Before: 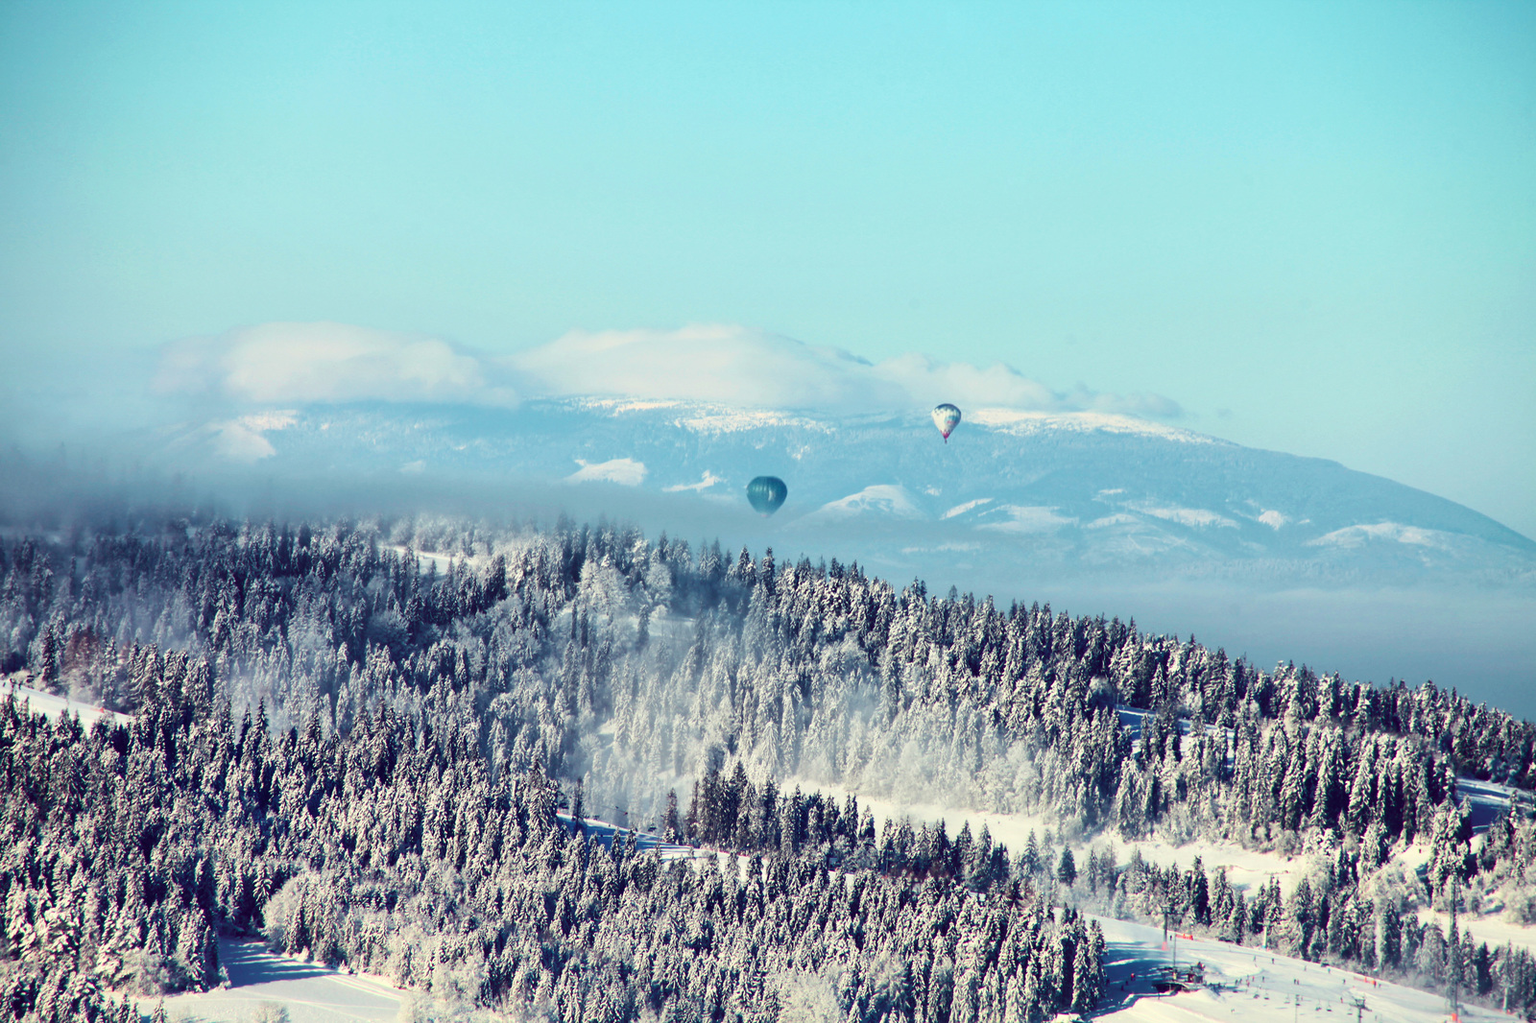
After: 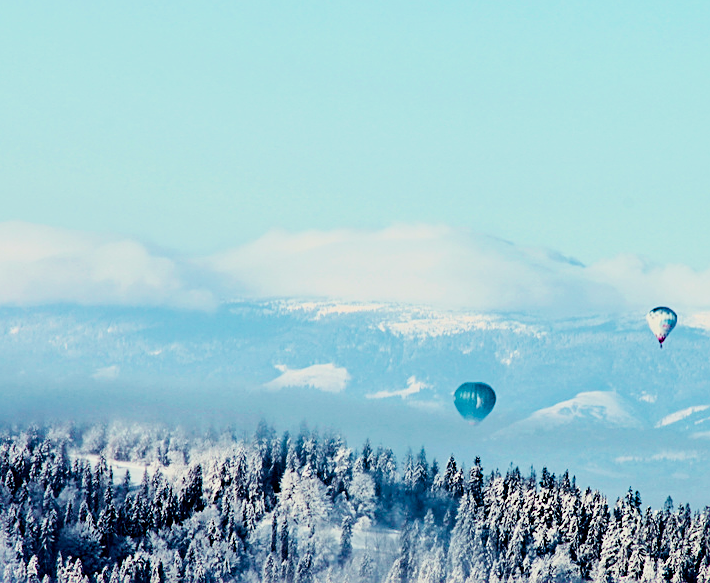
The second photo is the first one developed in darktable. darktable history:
tone equalizer: -8 EV -0.769 EV, -7 EV -0.68 EV, -6 EV -0.607 EV, -5 EV -0.393 EV, -3 EV 0.368 EV, -2 EV 0.6 EV, -1 EV 0.682 EV, +0 EV 0.752 EV, edges refinement/feathering 500, mask exposure compensation -1.57 EV, preserve details no
crop: left 20.275%, top 10.764%, right 35.348%, bottom 34.457%
filmic rgb: middle gray luminance 29.14%, black relative exposure -10.22 EV, white relative exposure 5.49 EV, target black luminance 0%, hardness 3.93, latitude 2.19%, contrast 1.13, highlights saturation mix 4.87%, shadows ↔ highlights balance 15.49%
haze removal: strength 0.288, distance 0.246, compatibility mode true, adaptive false
sharpen: on, module defaults
color balance rgb: perceptual saturation grading › global saturation 20%, perceptual saturation grading › highlights -25.452%, perceptual saturation grading › shadows 49.877%
